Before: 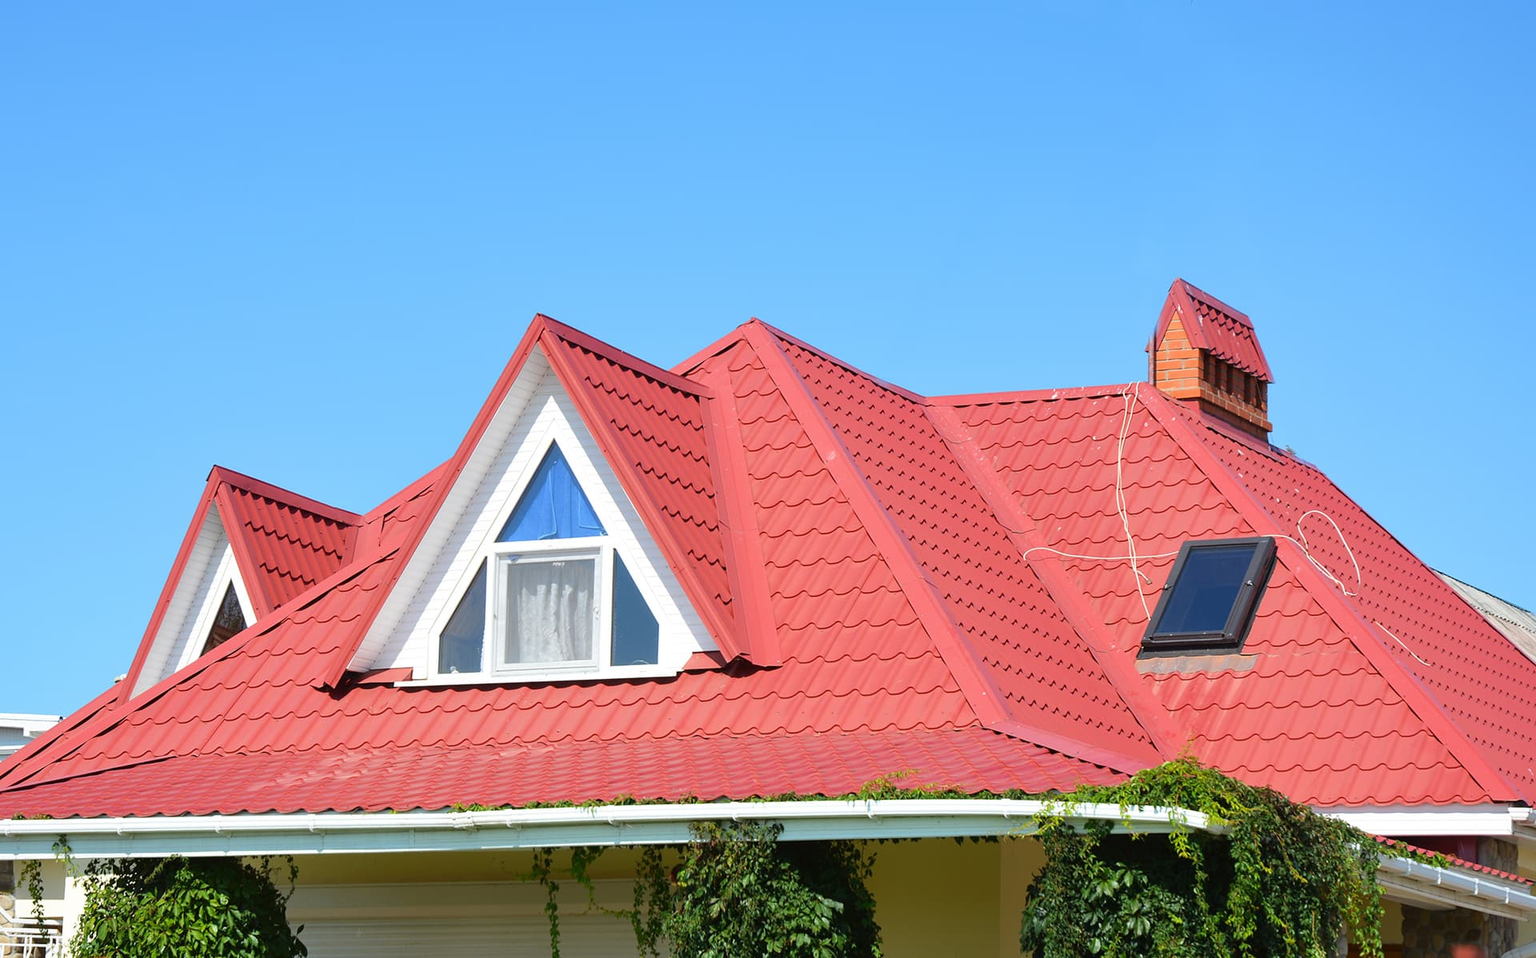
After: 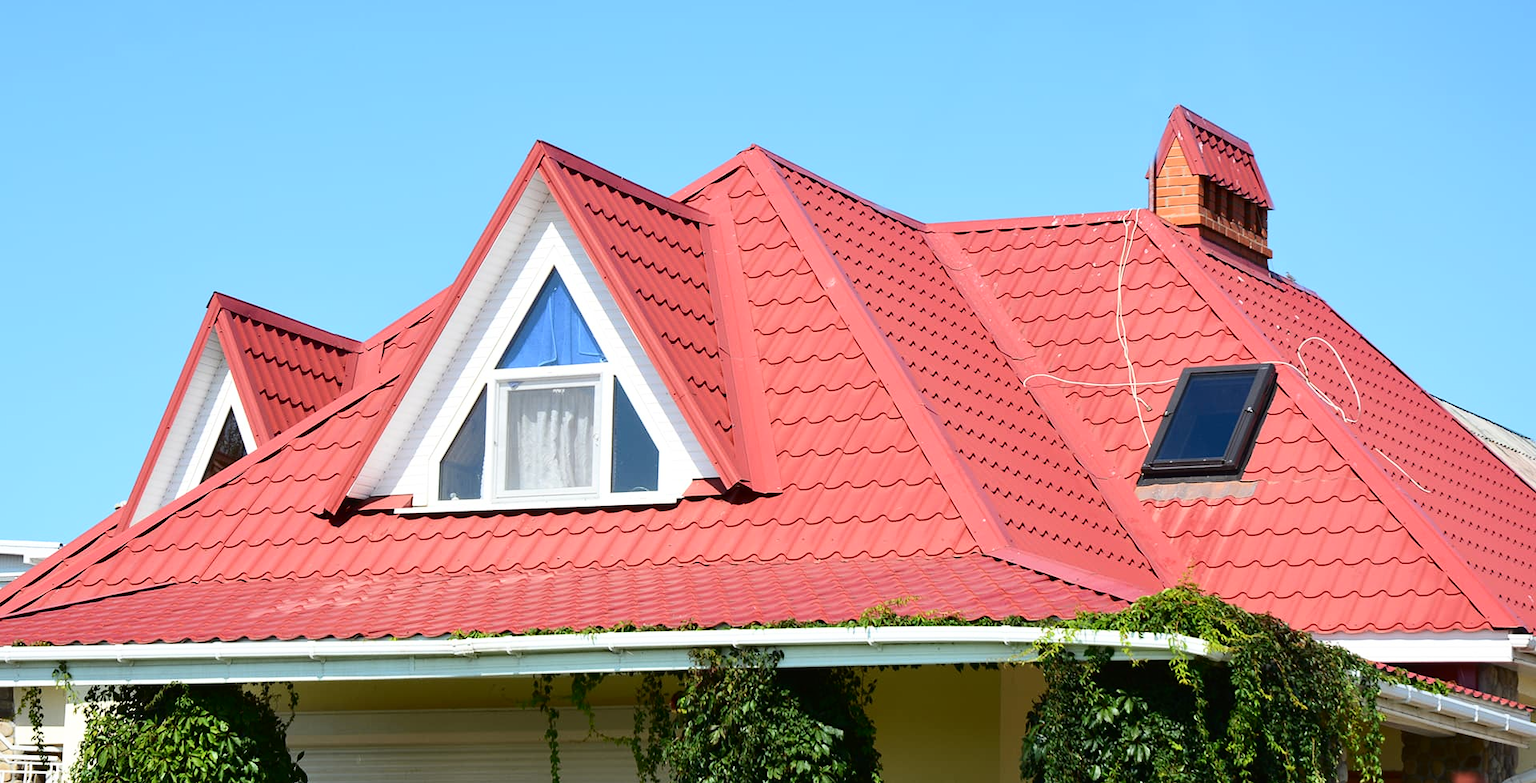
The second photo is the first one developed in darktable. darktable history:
crop and rotate: top 18.214%
contrast brightness saturation: contrast 0.218
